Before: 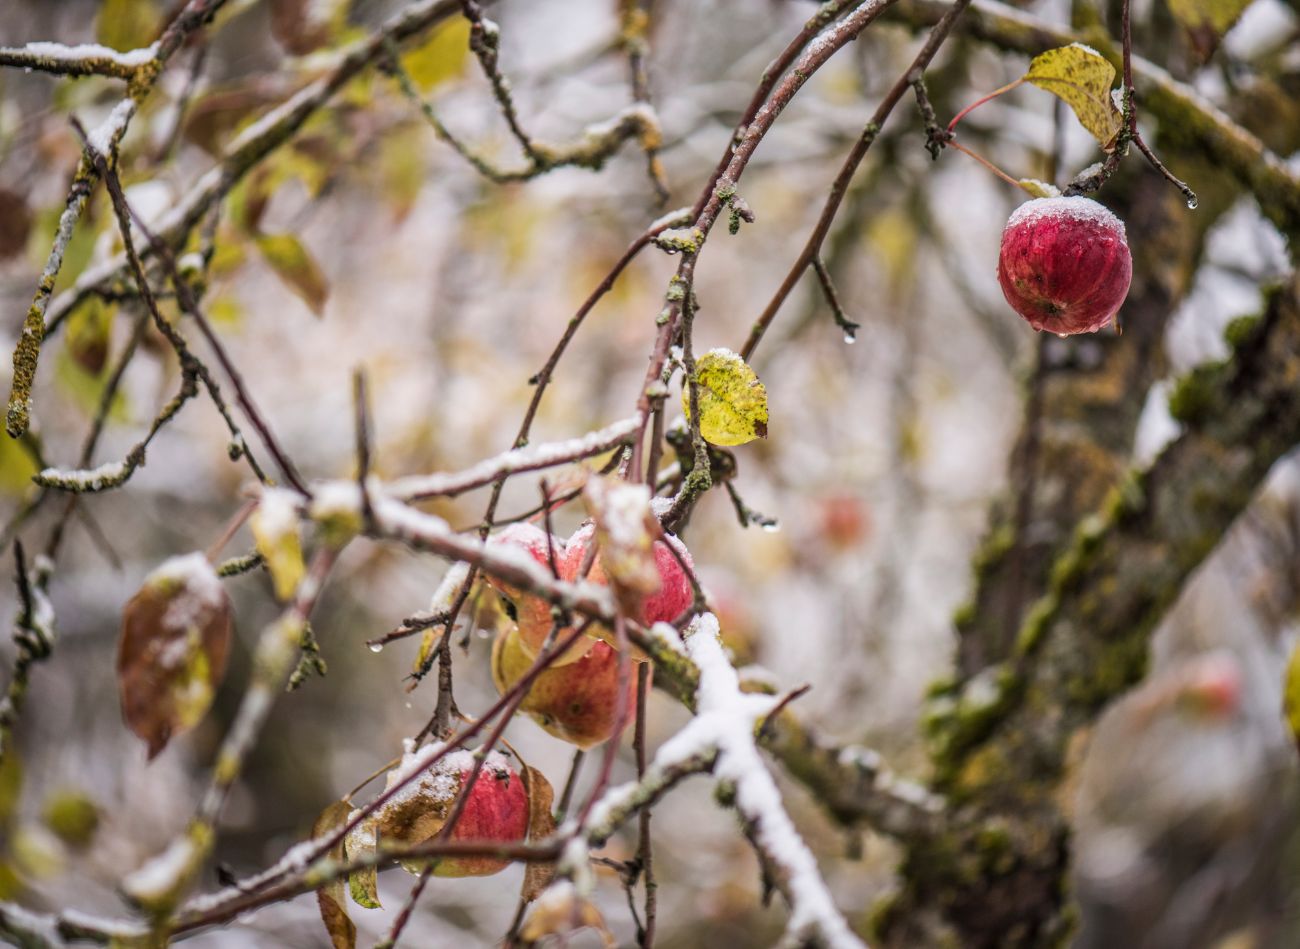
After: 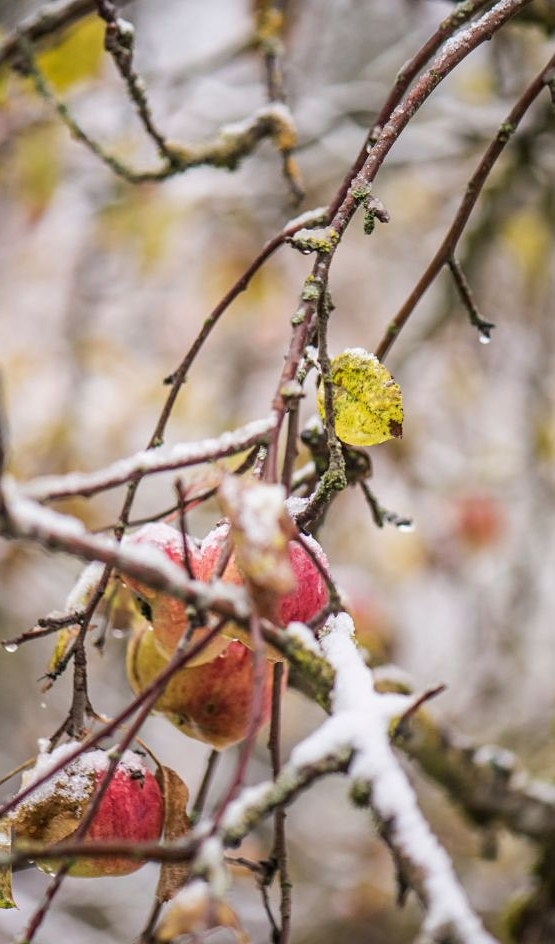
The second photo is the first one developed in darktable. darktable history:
crop: left 28.13%, right 29.166%
sharpen: amount 0.204
